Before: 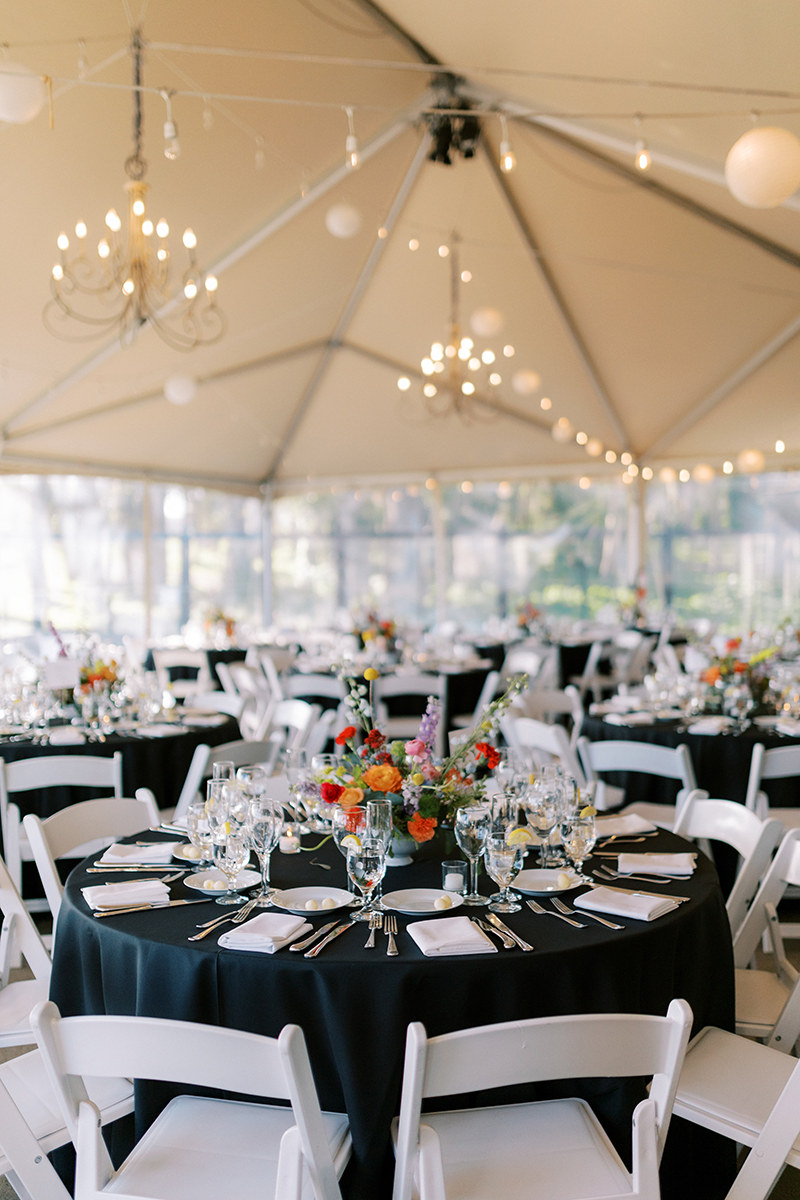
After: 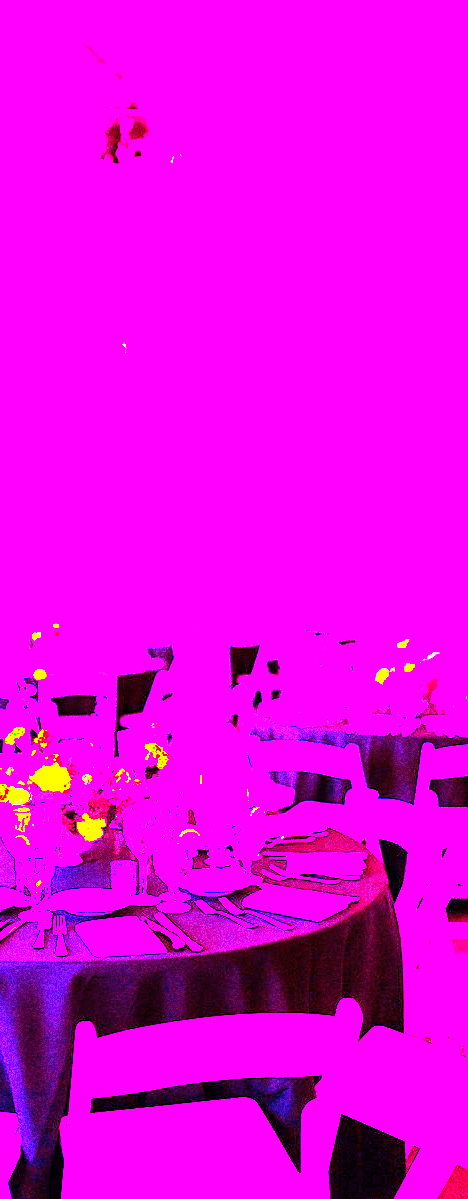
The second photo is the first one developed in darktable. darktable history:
white balance: red 8, blue 8
grain: coarseness 0.09 ISO, strength 40%
crop: left 41.402%
color zones: curves: ch1 [(0.309, 0.524) (0.41, 0.329) (0.508, 0.509)]; ch2 [(0.25, 0.457) (0.75, 0.5)]
base curve: curves: ch0 [(0, 0) (0.297, 0.298) (1, 1)], preserve colors none
